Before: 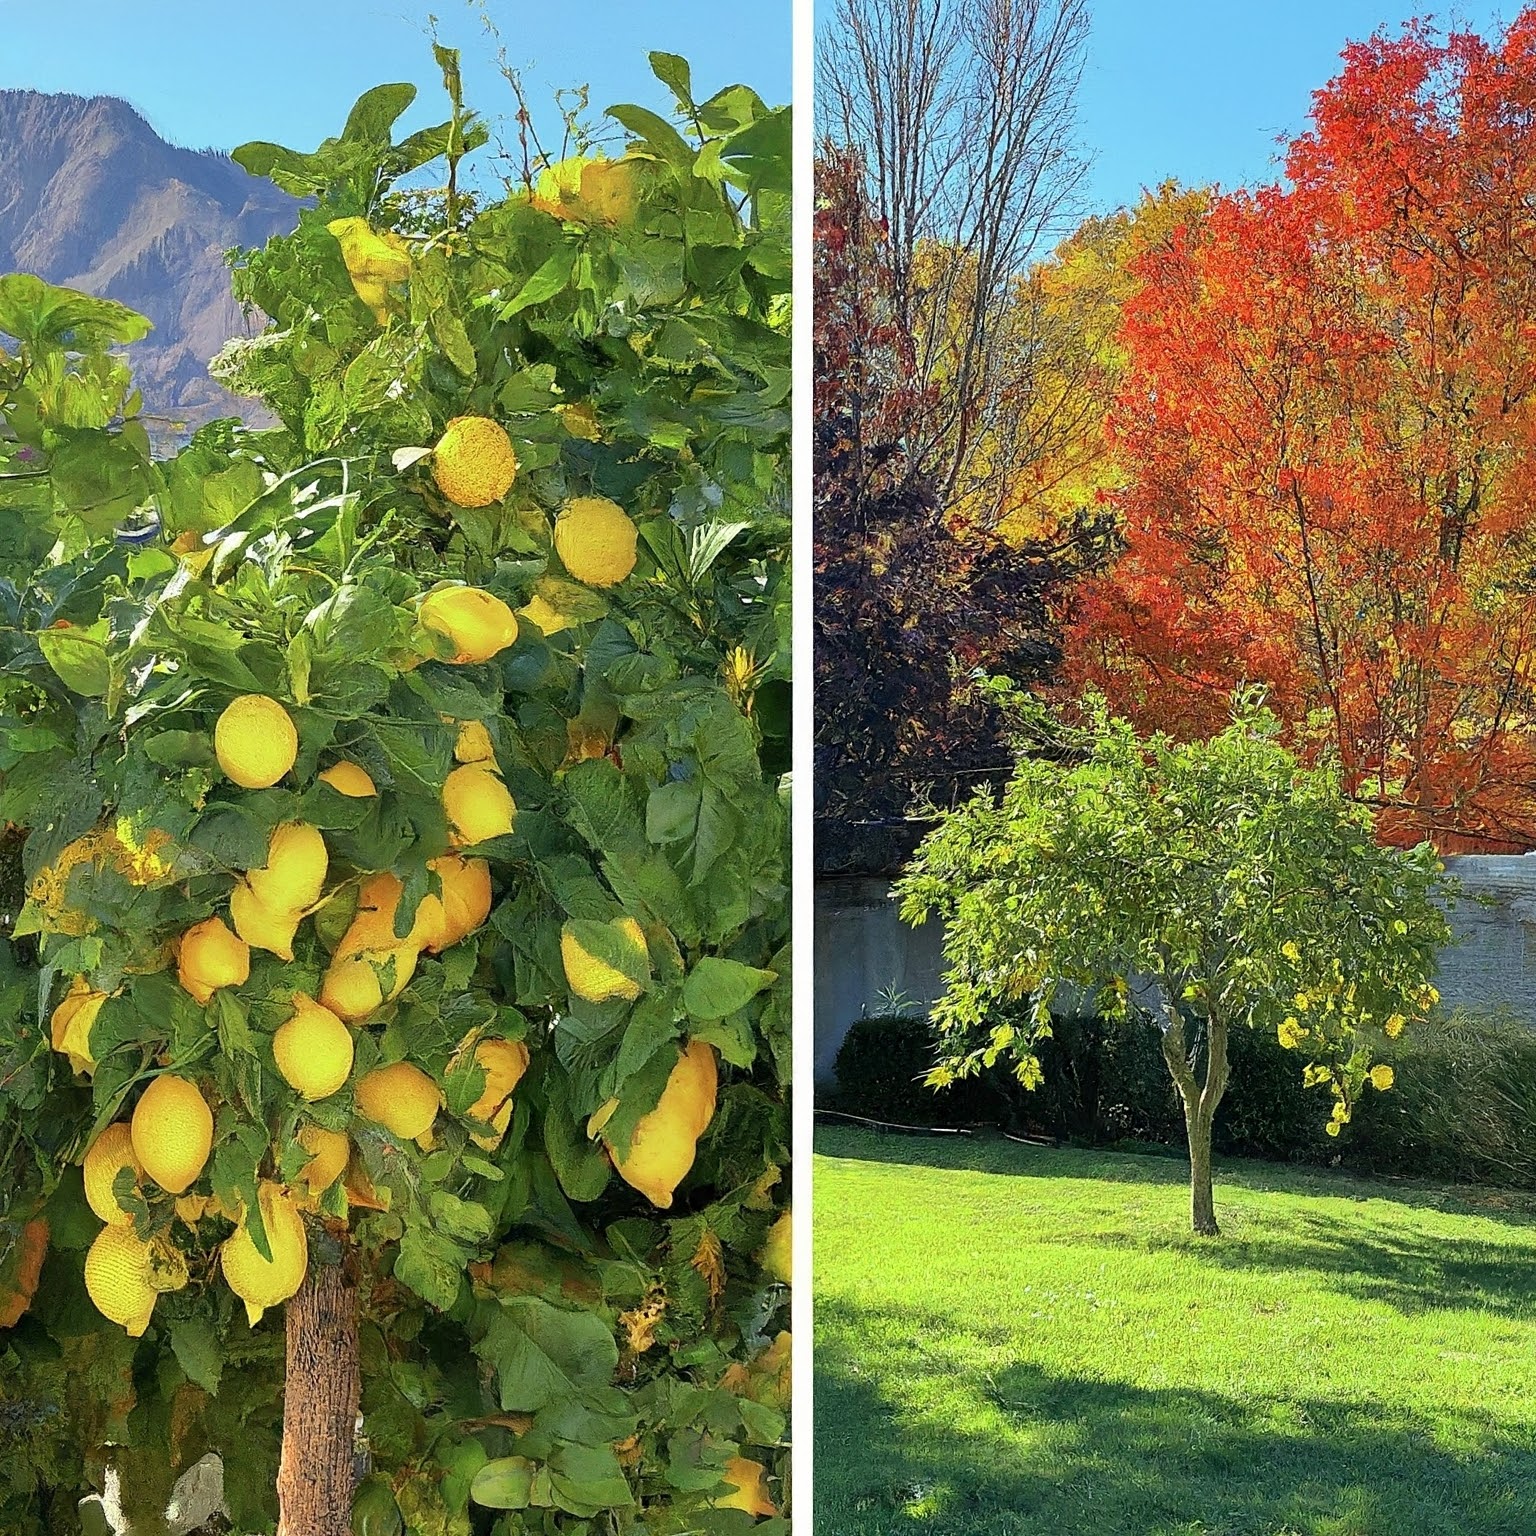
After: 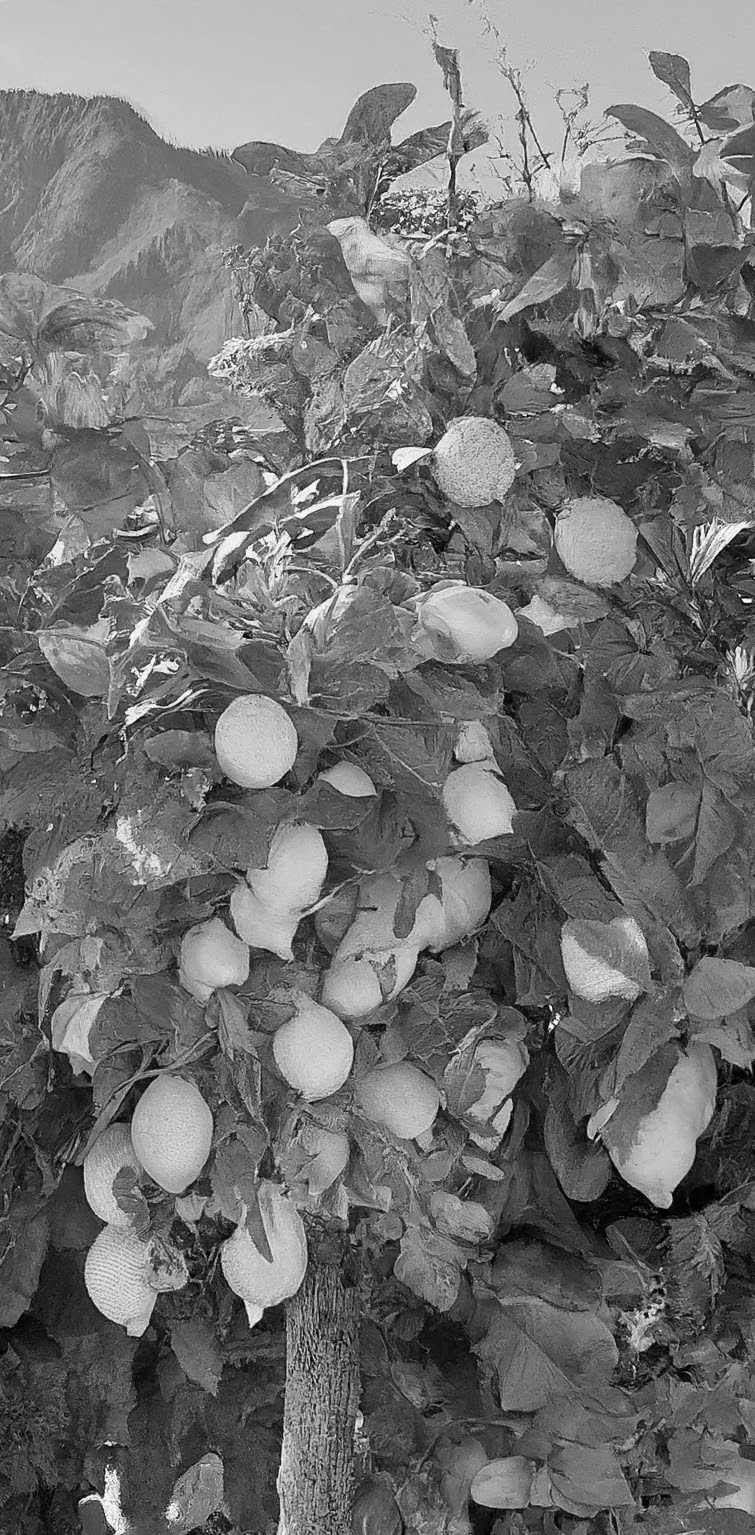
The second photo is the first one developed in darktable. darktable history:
crop and rotate: left 0%, top 0%, right 50.845%
monochrome: size 1
